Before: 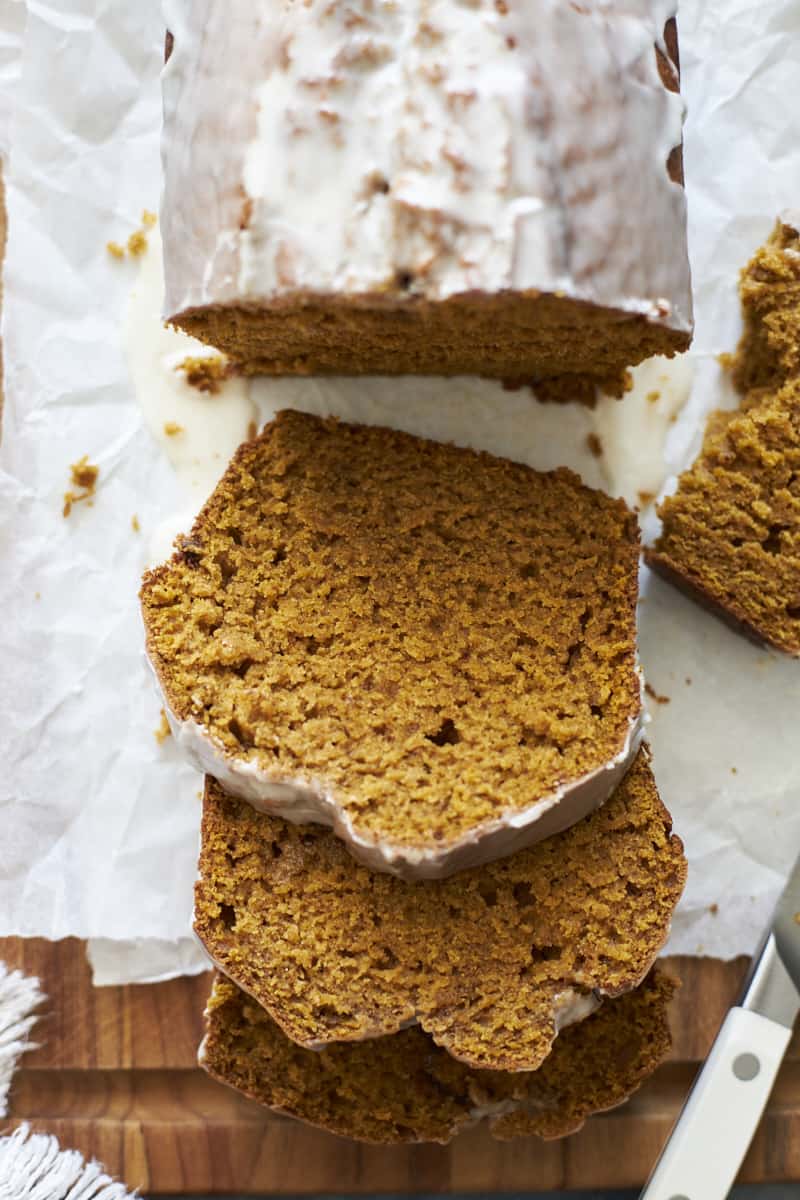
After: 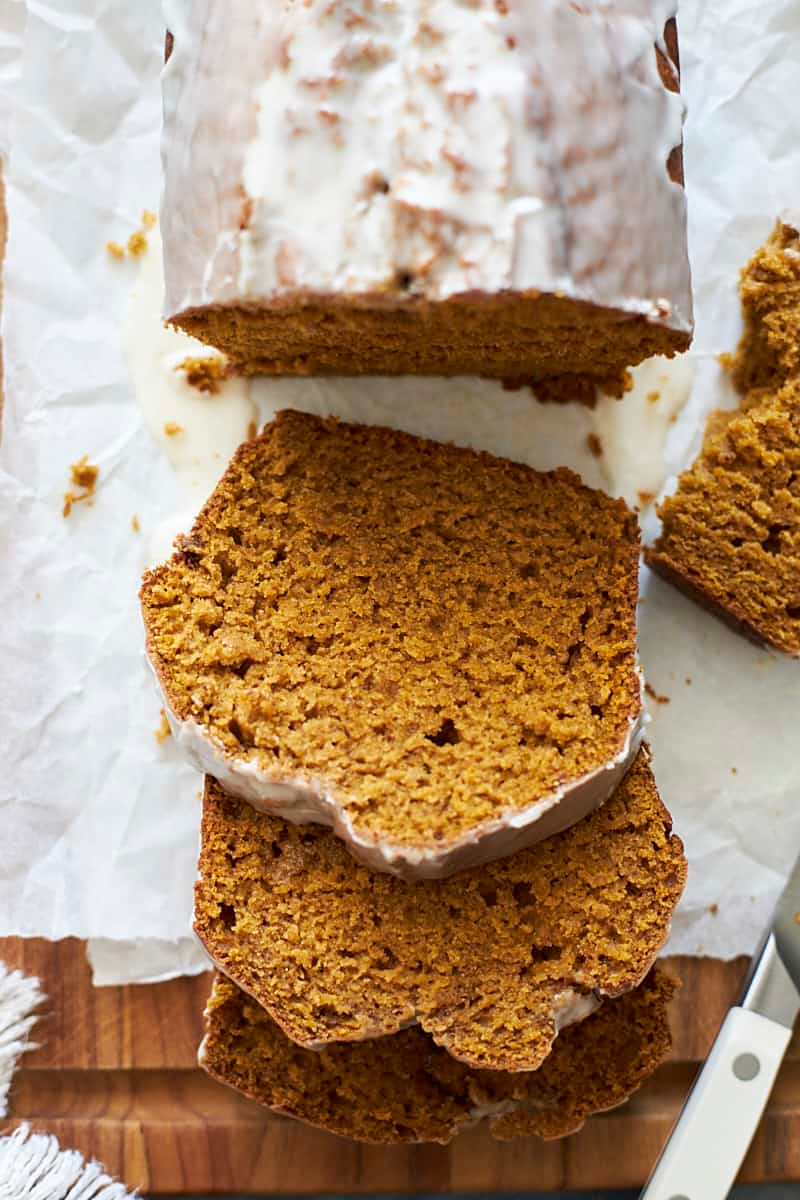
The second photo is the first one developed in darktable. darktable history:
sharpen: amount 0.202
